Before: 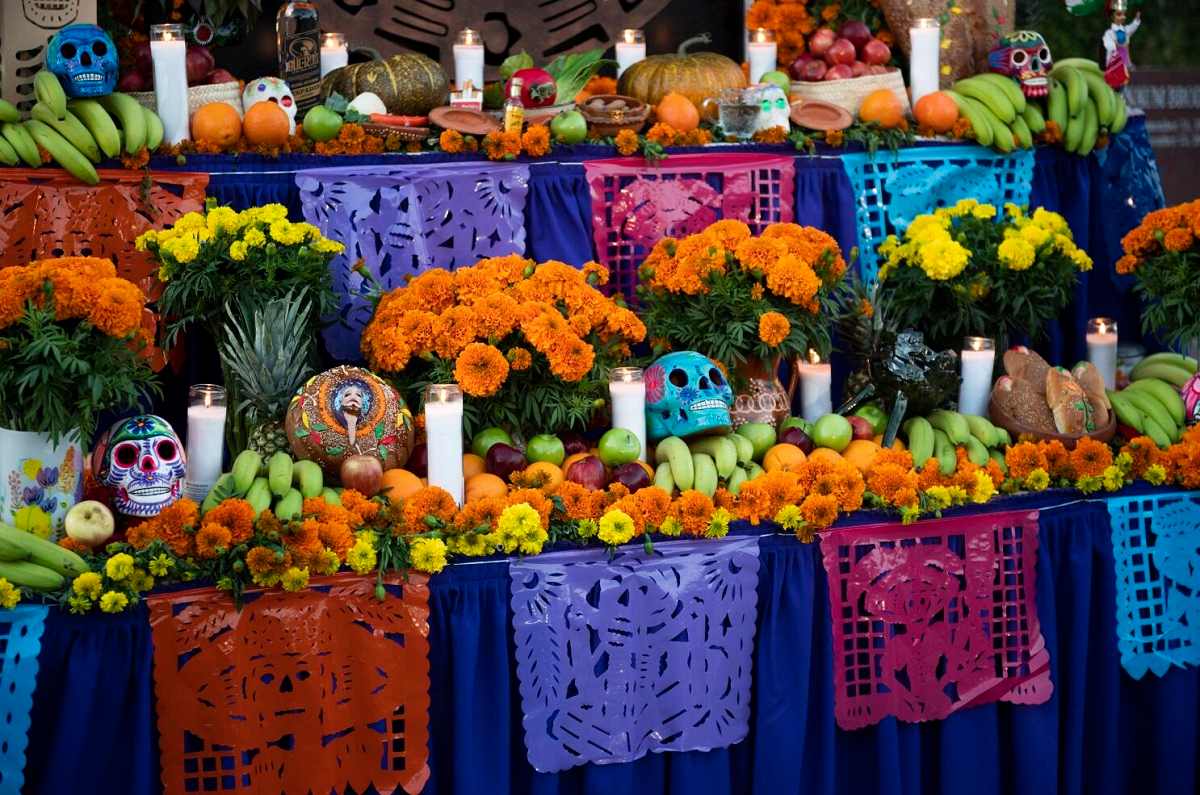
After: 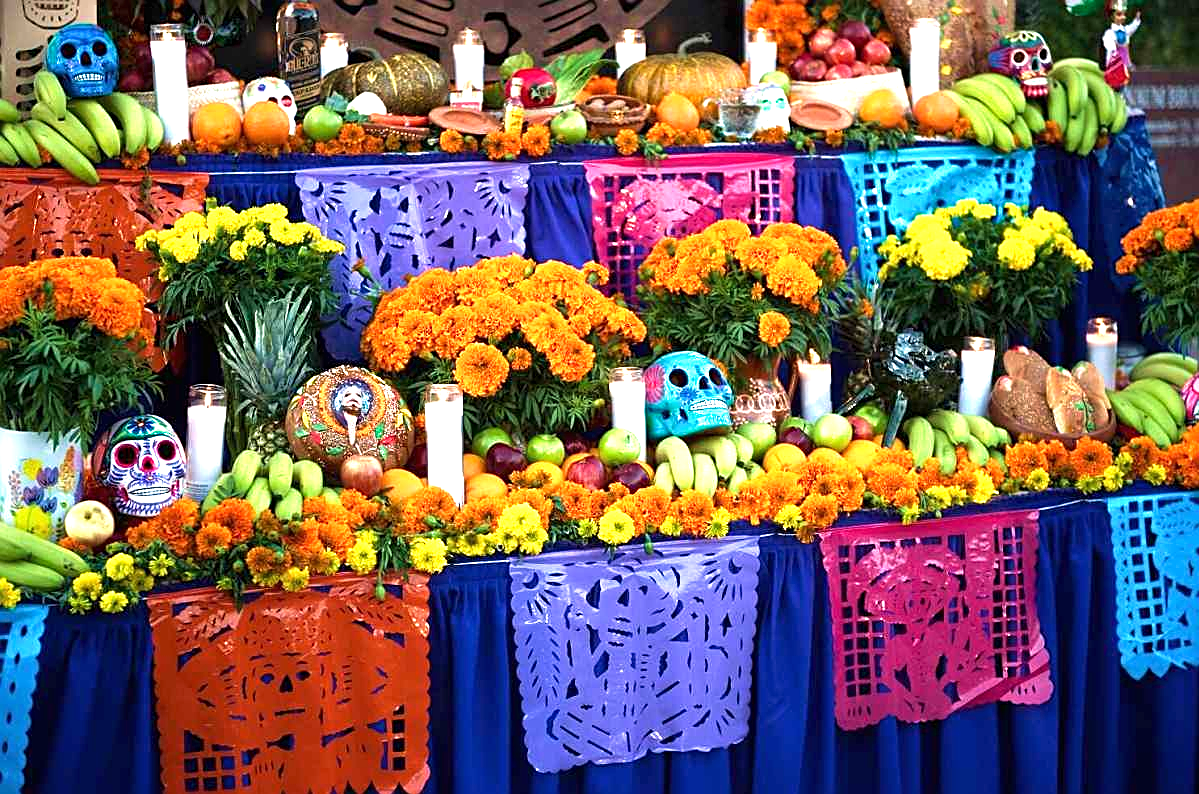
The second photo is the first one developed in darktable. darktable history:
exposure: black level correction 0, exposure 1.199 EV, compensate exposure bias true, compensate highlight preservation false
crop: left 0.03%
velvia: strength 28.88%
sharpen: on, module defaults
